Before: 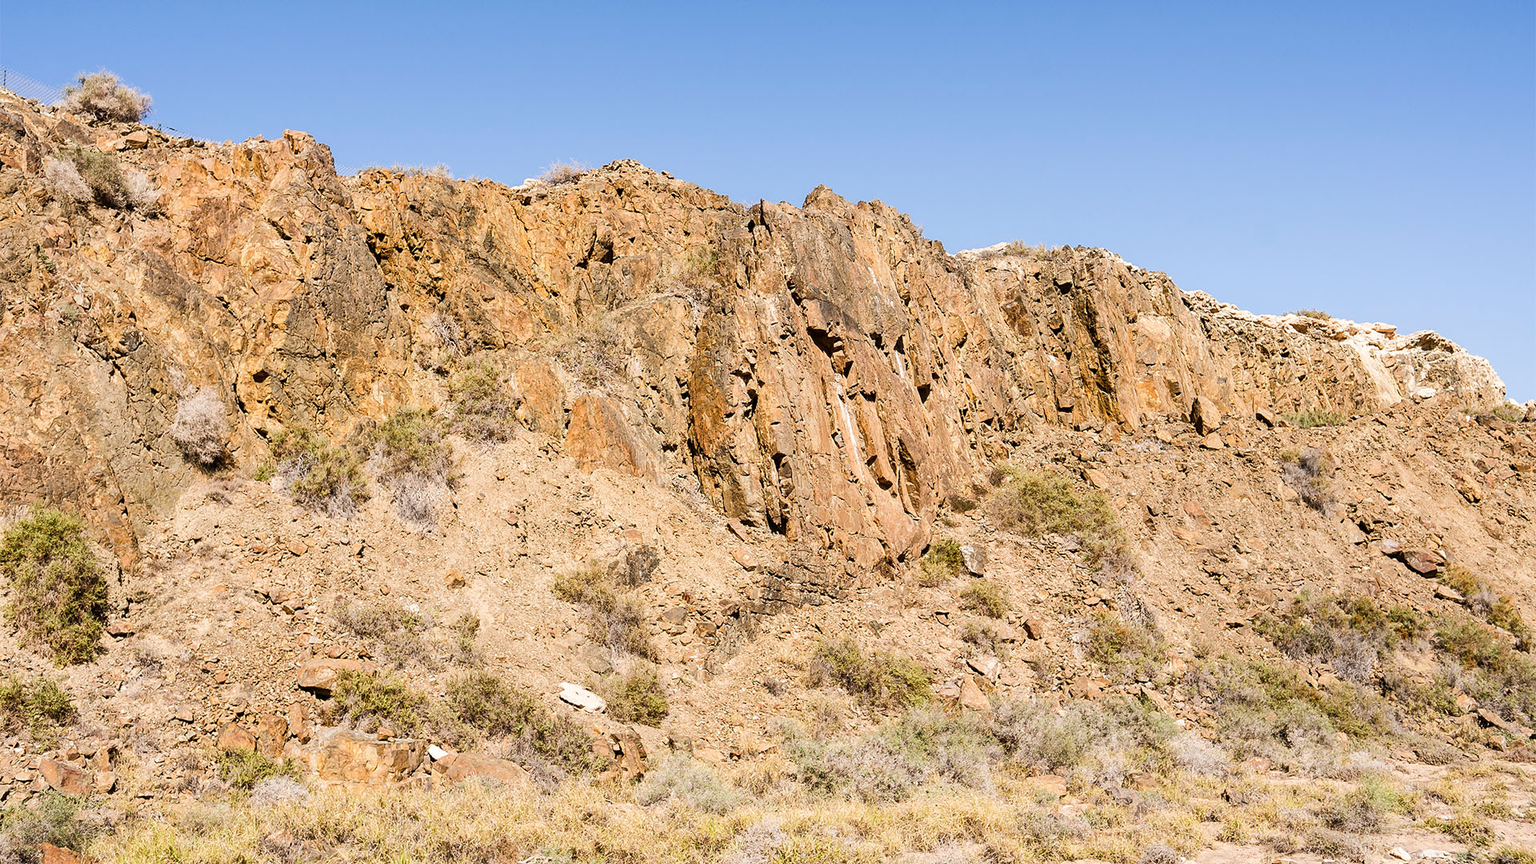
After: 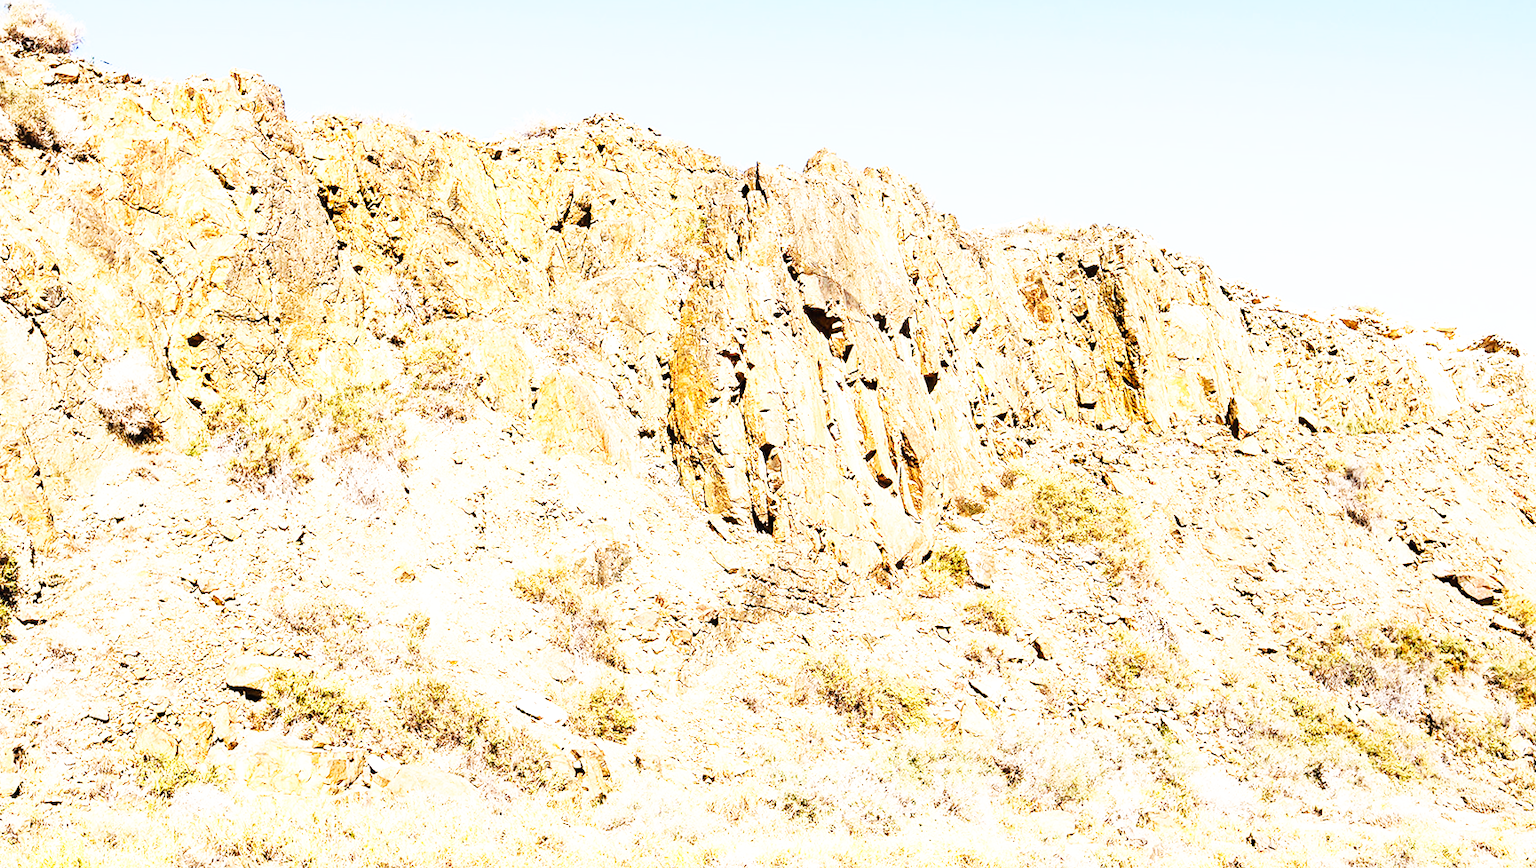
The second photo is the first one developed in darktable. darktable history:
base curve: curves: ch0 [(0, 0) (0.007, 0.004) (0.027, 0.03) (0.046, 0.07) (0.207, 0.54) (0.442, 0.872) (0.673, 0.972) (1, 1)], exposure shift 0.01, preserve colors none
exposure: black level correction -0.002, exposure 0.546 EV, compensate highlight preservation false
crop and rotate: angle -1.84°, left 3.113%, top 3.736%, right 1.649%, bottom 0.484%
